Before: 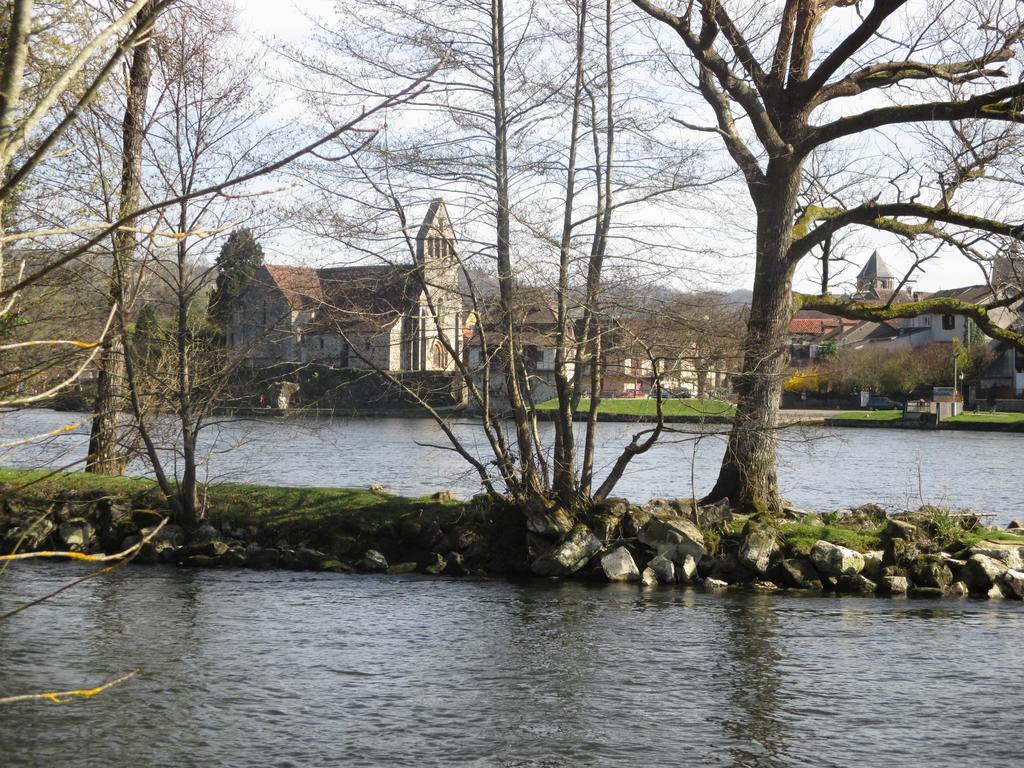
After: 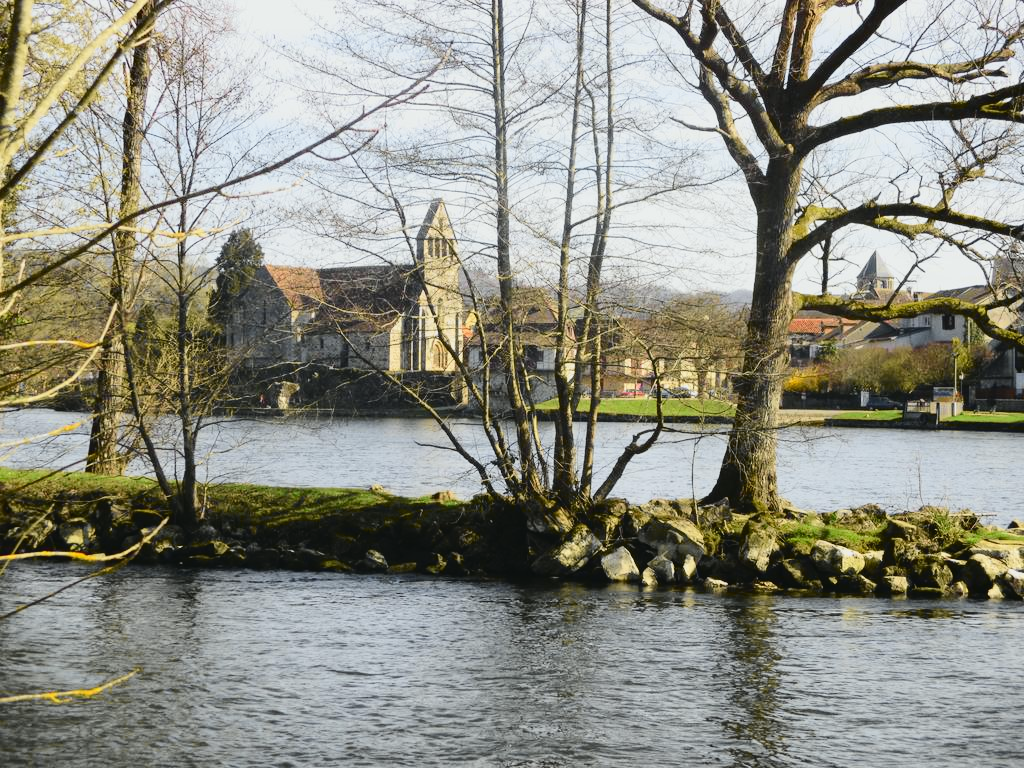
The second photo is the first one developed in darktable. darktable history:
tone curve: curves: ch0 [(0, 0.03) (0.113, 0.087) (0.207, 0.184) (0.515, 0.612) (0.712, 0.793) (1, 0.946)]; ch1 [(0, 0) (0.172, 0.123) (0.317, 0.279) (0.414, 0.382) (0.476, 0.479) (0.505, 0.498) (0.534, 0.534) (0.621, 0.65) (0.709, 0.764) (1, 1)]; ch2 [(0, 0) (0.411, 0.424) (0.505, 0.505) (0.521, 0.524) (0.537, 0.57) (0.65, 0.699) (1, 1)], color space Lab, independent channels, preserve colors none
